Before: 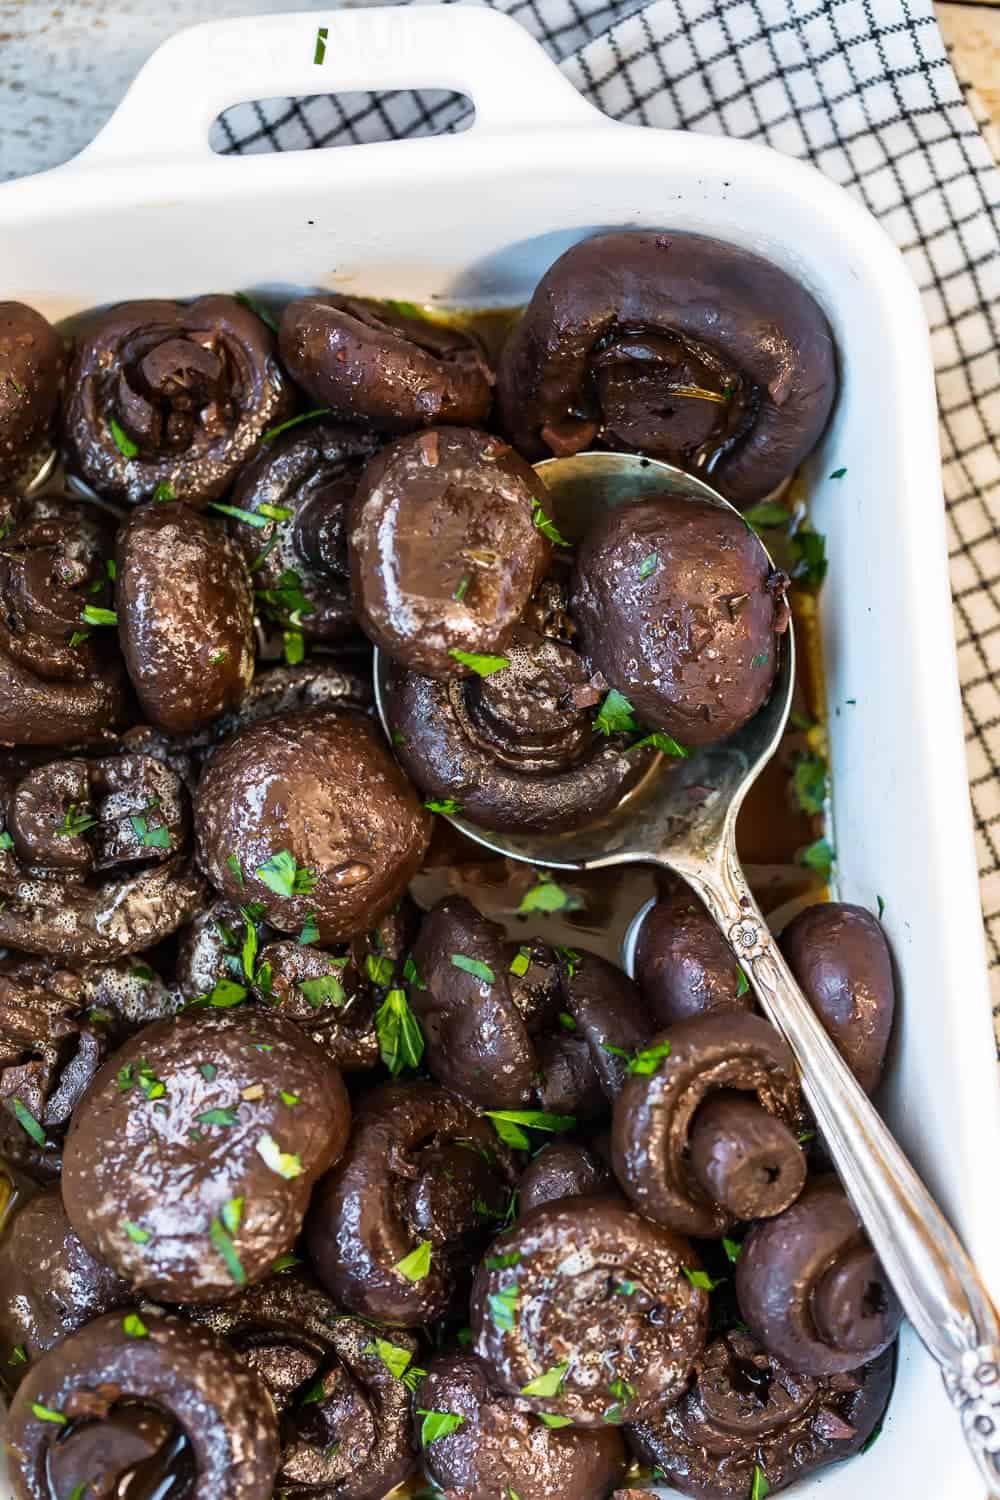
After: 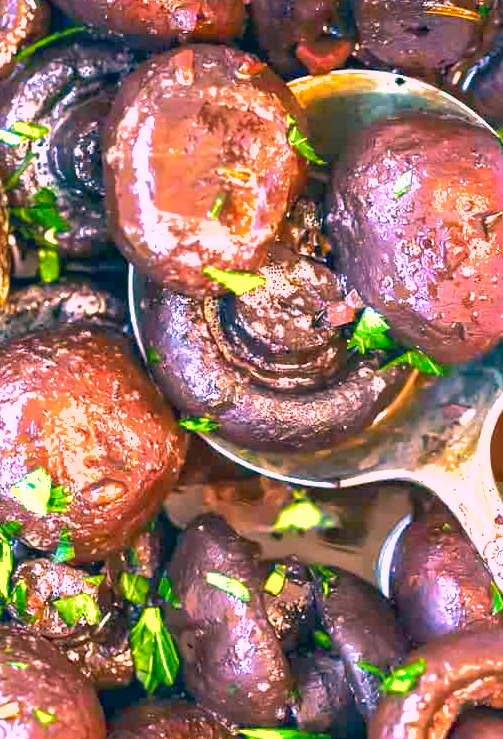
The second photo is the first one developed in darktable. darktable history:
shadows and highlights: on, module defaults
exposure: black level correction 0, exposure 1.894 EV, compensate highlight preservation false
color correction: highlights a* 17.16, highlights b* 0.263, shadows a* -14.59, shadows b* -14.1, saturation 1.51
tone equalizer: edges refinement/feathering 500, mask exposure compensation -1.57 EV, preserve details no
crop: left 24.566%, top 25.492%, right 25.057%, bottom 25.225%
